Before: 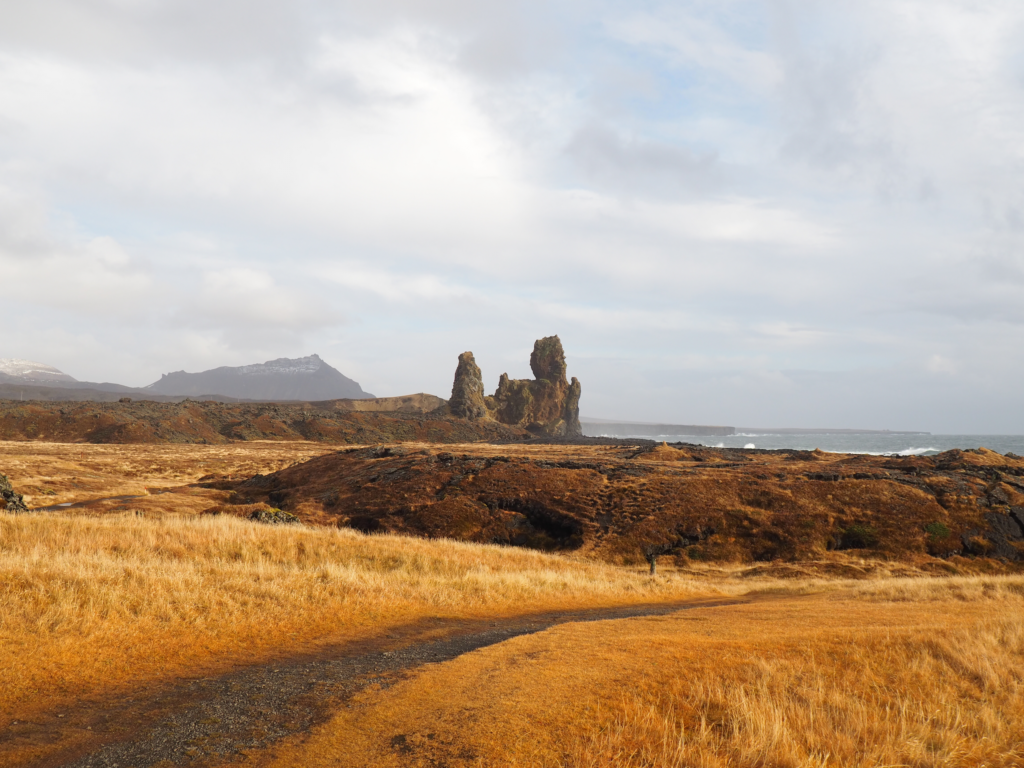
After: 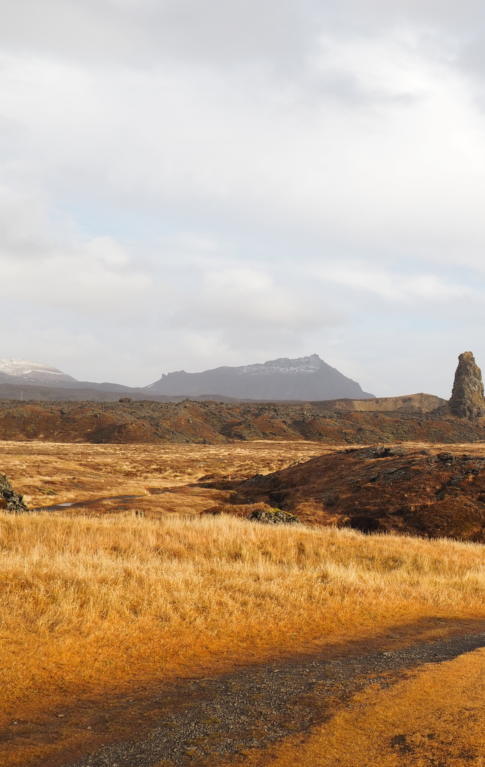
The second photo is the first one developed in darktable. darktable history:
crop and rotate: left 0.022%, top 0%, right 52.524%
tone equalizer: on, module defaults
